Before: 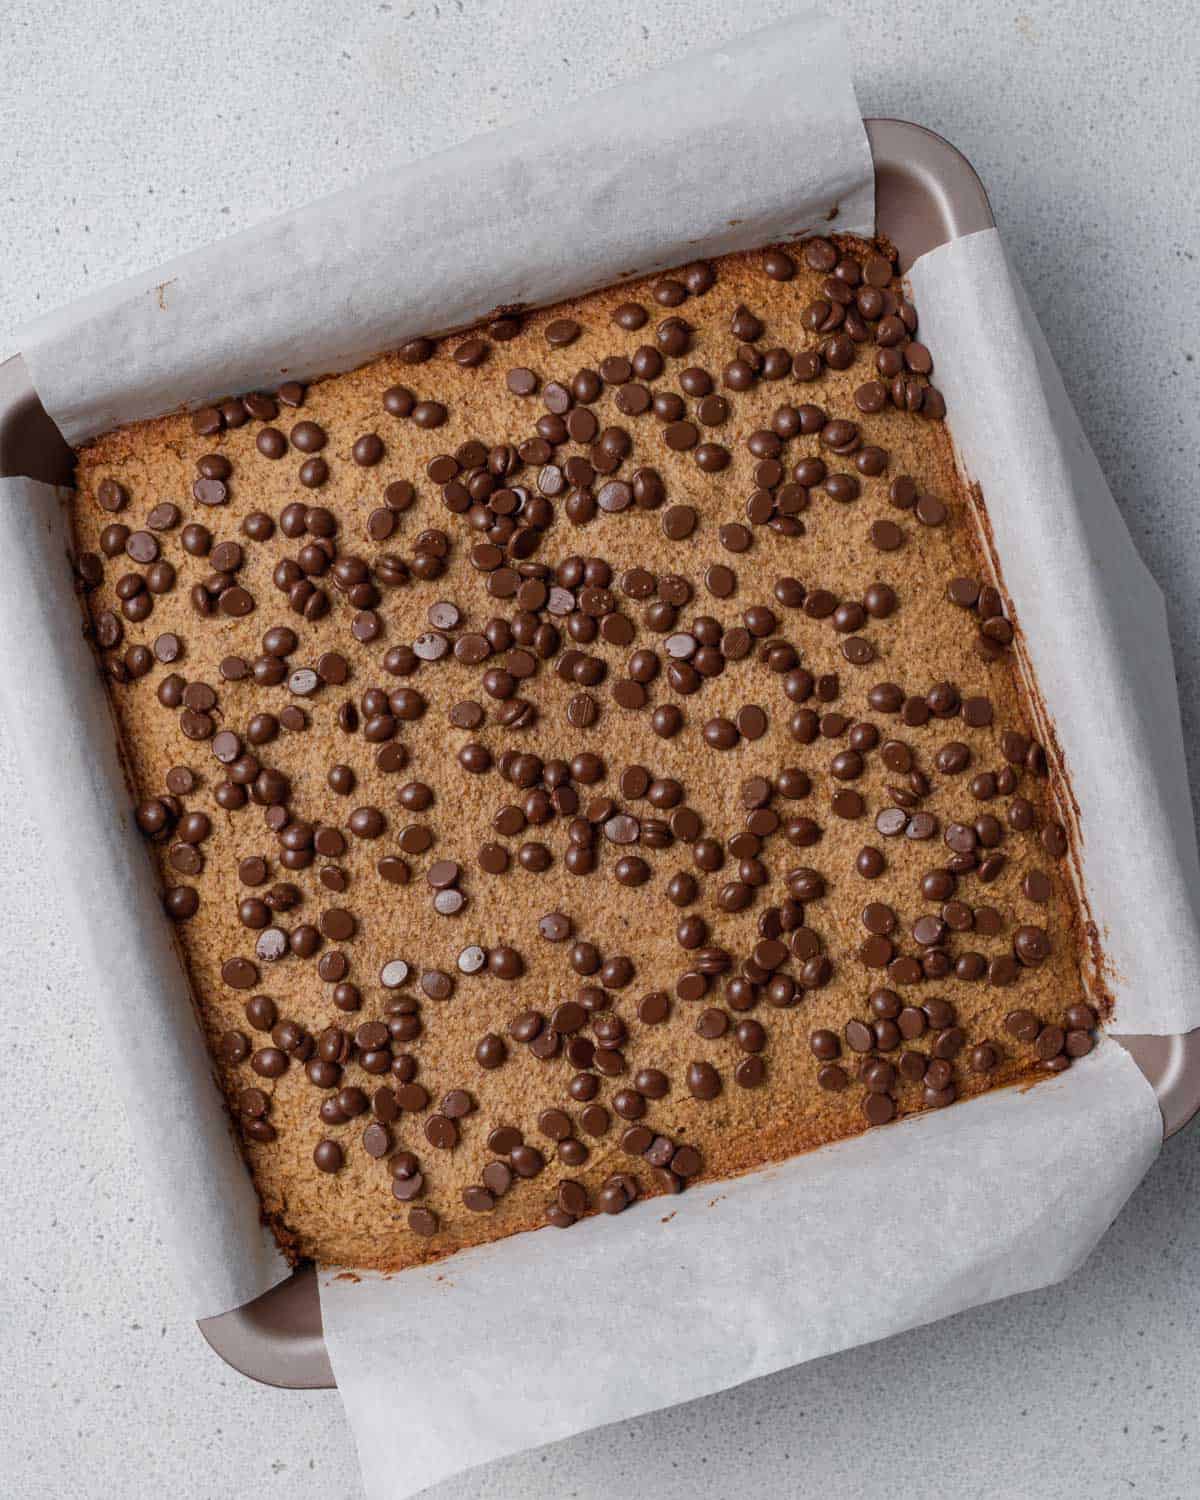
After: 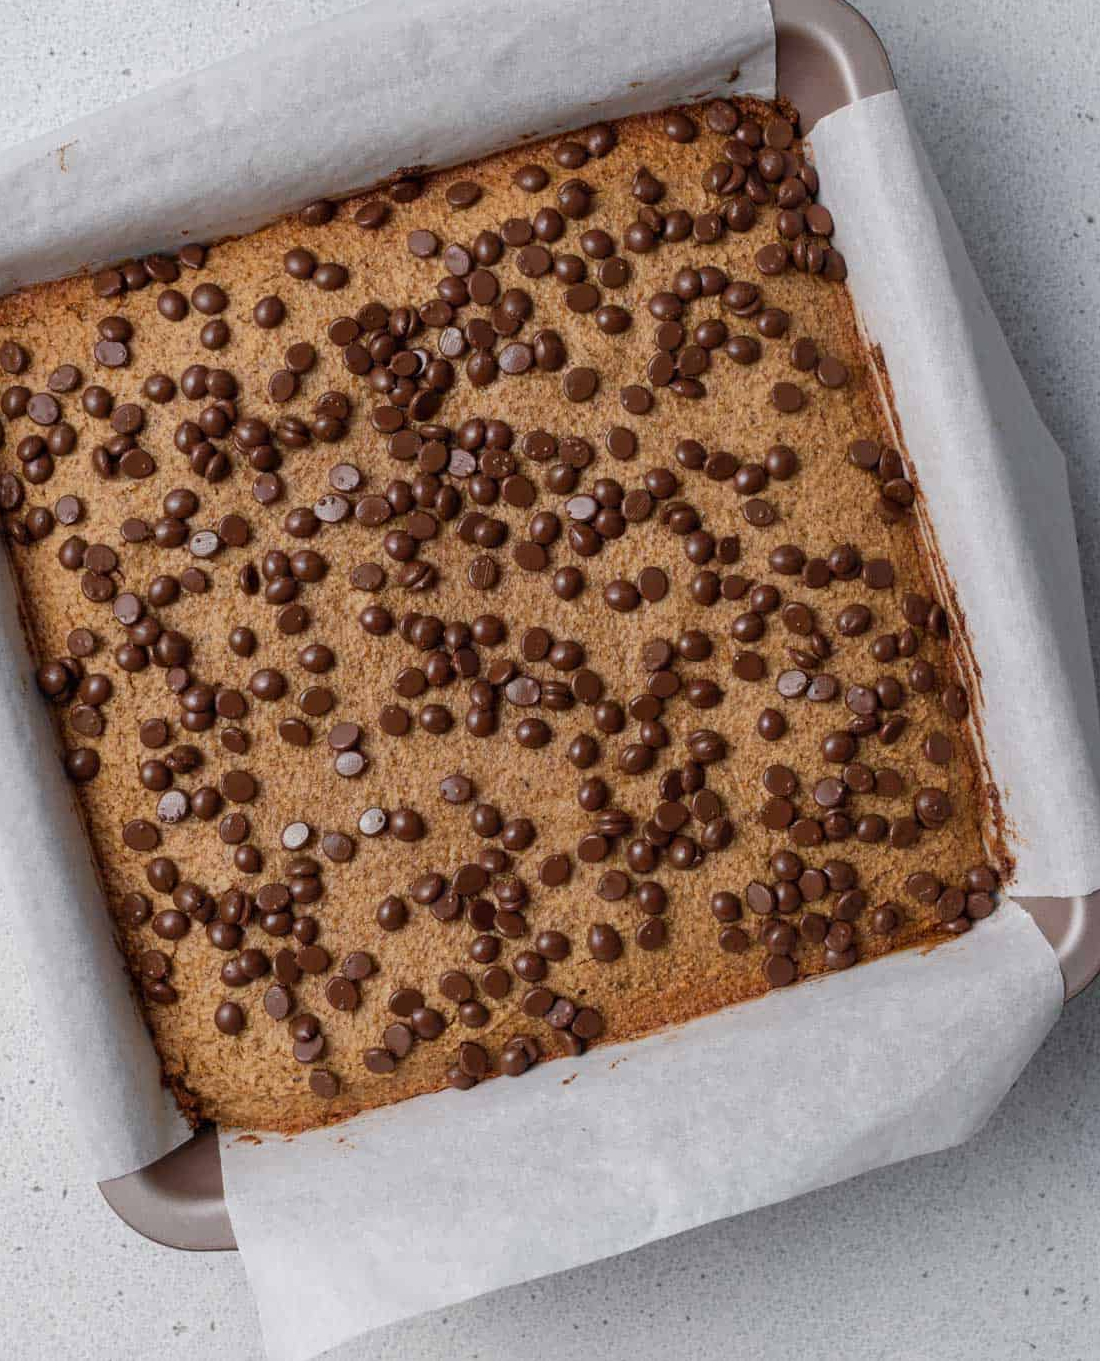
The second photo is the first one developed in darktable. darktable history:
crop and rotate: left 8.262%, top 9.226%
exposure: compensate highlight preservation false
